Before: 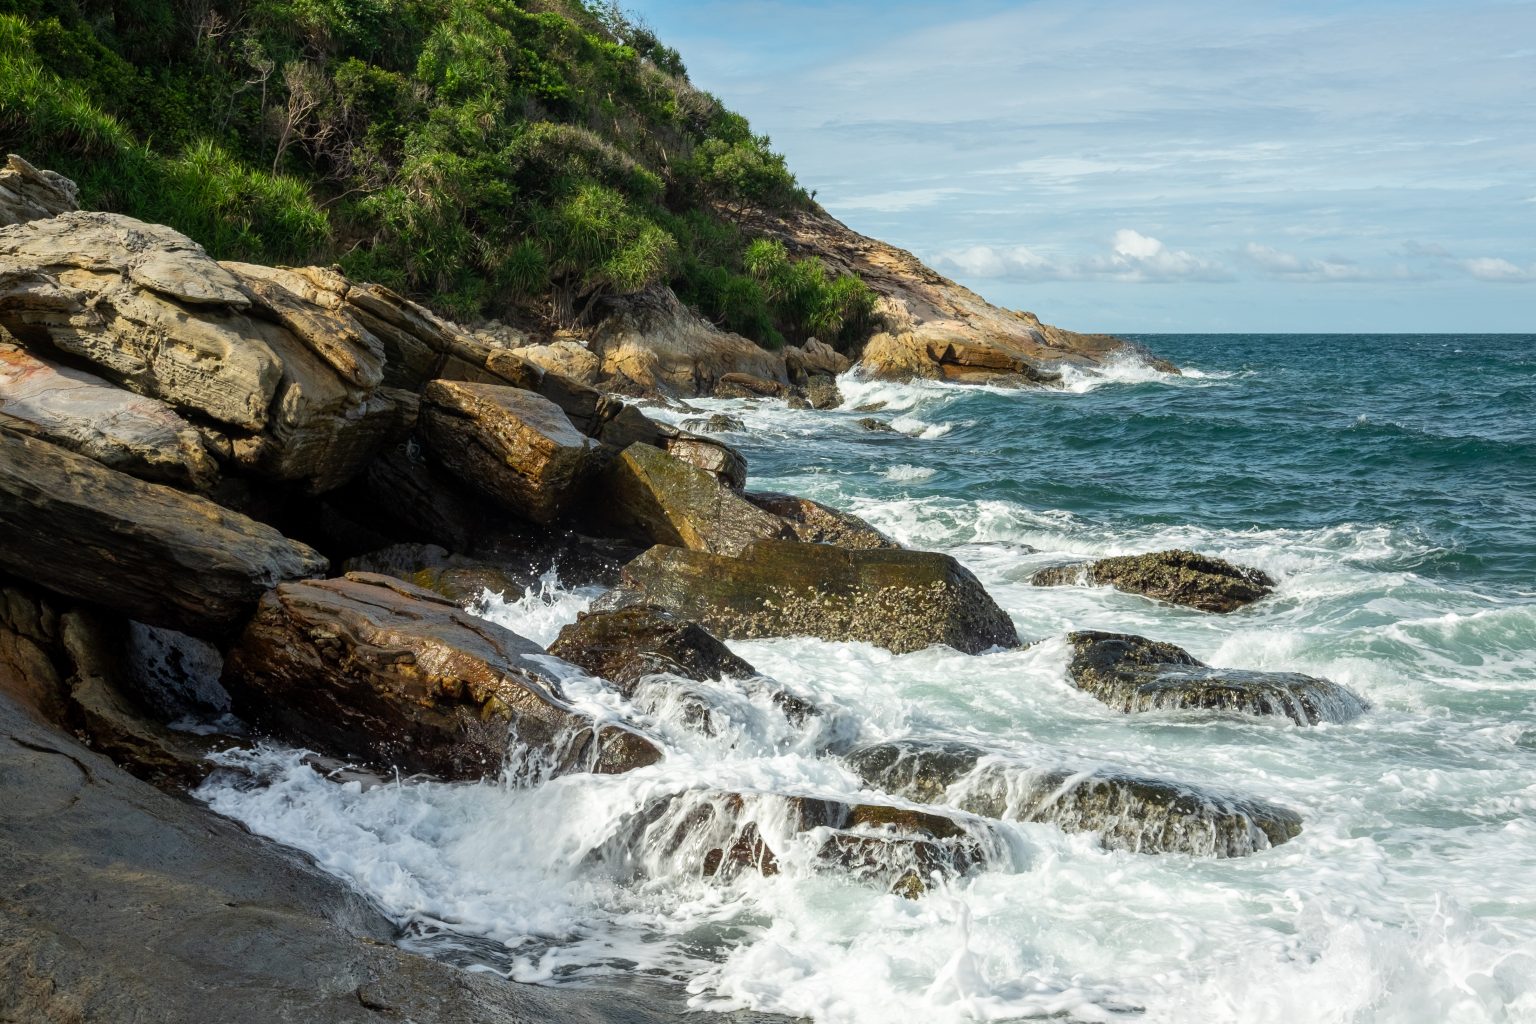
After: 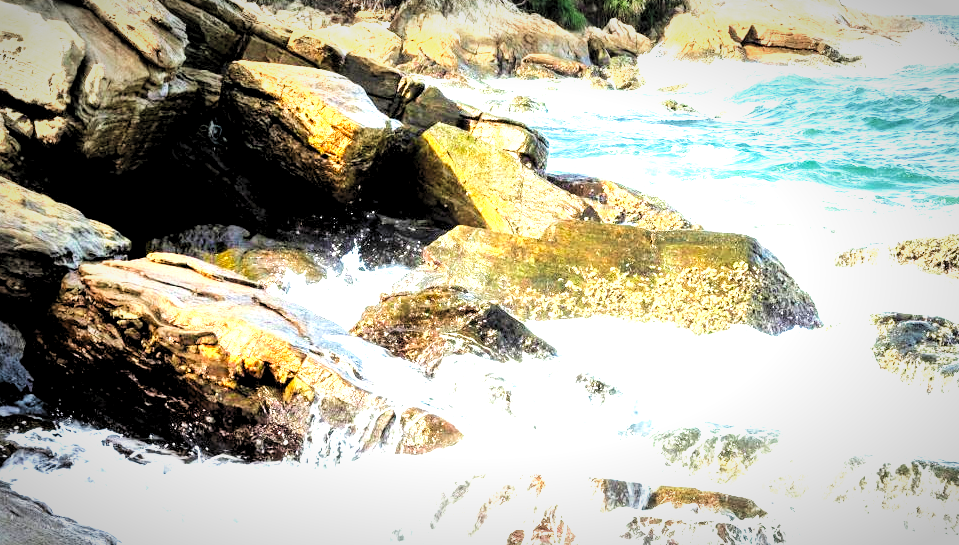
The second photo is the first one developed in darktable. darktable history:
crop: left 12.927%, top 31.201%, right 24.637%, bottom 15.494%
contrast brightness saturation: contrast 0.201, brightness 0.155, saturation 0.229
vignetting: fall-off start 67.86%, fall-off radius 68.08%, automatic ratio true
levels: levels [0.036, 0.364, 0.827]
exposure: black level correction -0.001, exposure 0.908 EV, compensate exposure bias true, compensate highlight preservation false
tone curve: curves: ch0 [(0, 0.016) (0.11, 0.039) (0.259, 0.235) (0.383, 0.437) (0.499, 0.597) (0.733, 0.867) (0.843, 0.948) (1, 1)], color space Lab, linked channels, preserve colors none
velvia: on, module defaults
